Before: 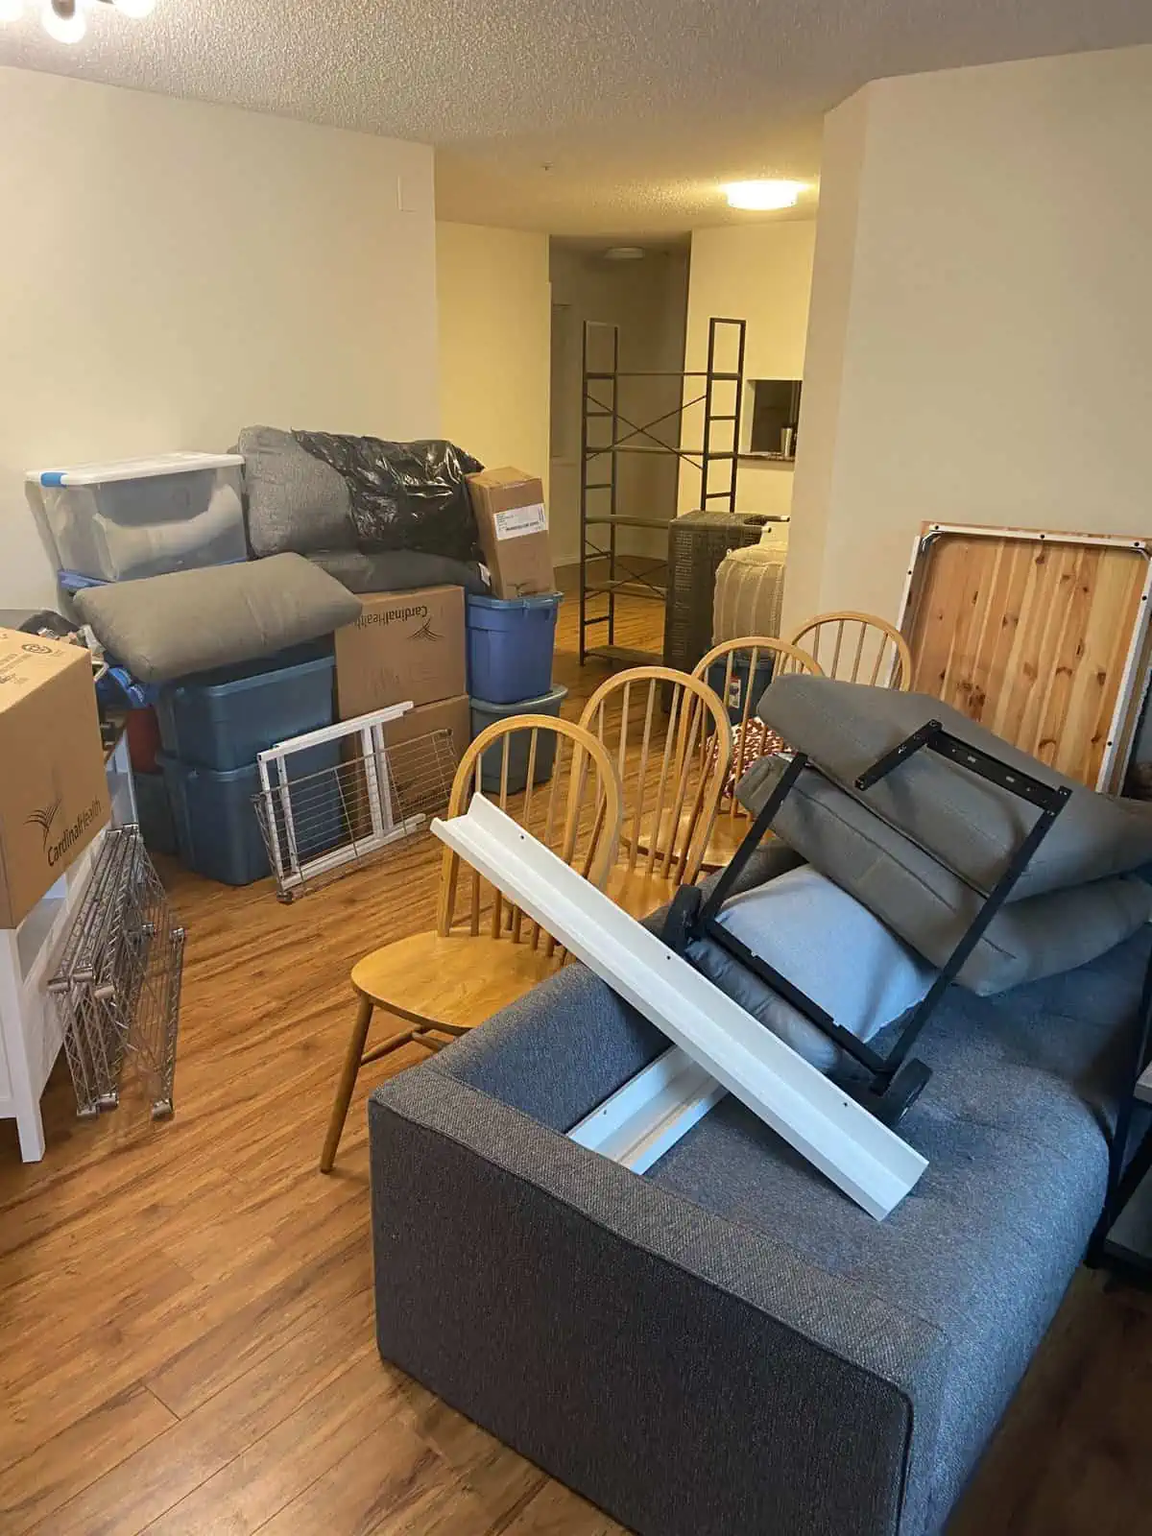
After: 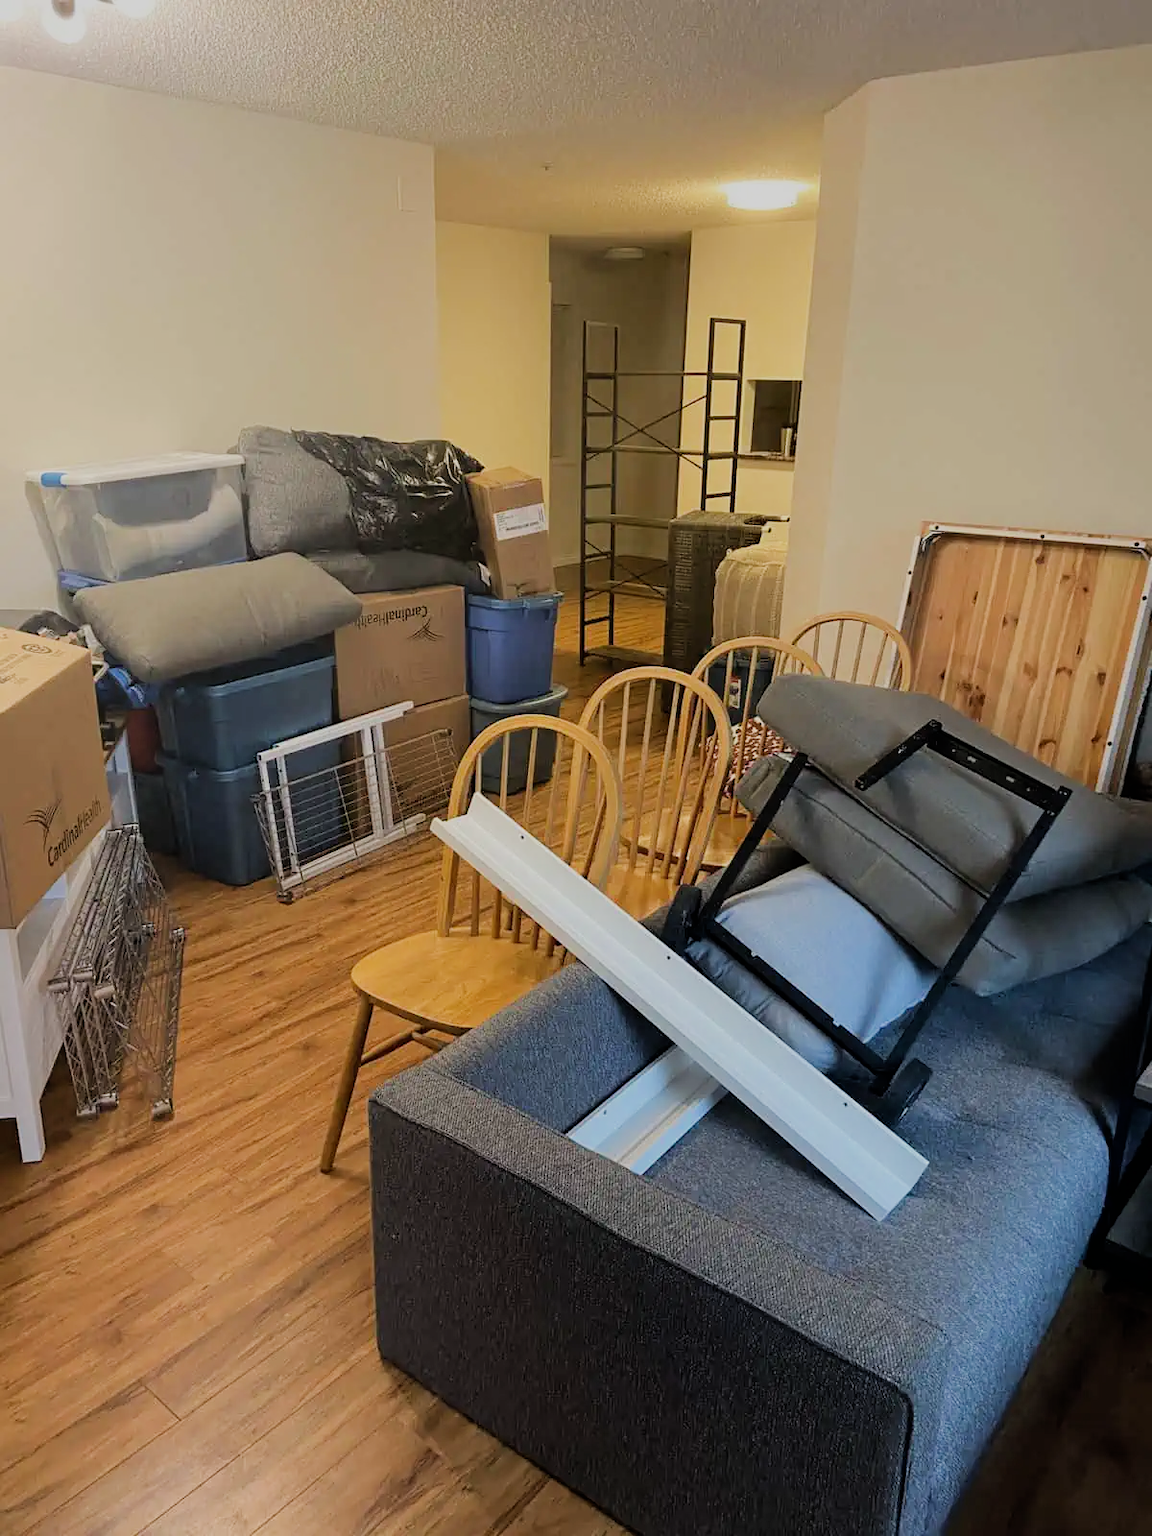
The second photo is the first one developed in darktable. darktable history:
filmic rgb: black relative exposure -9.18 EV, white relative exposure 6.81 EV, hardness 3.09, contrast 1.057
